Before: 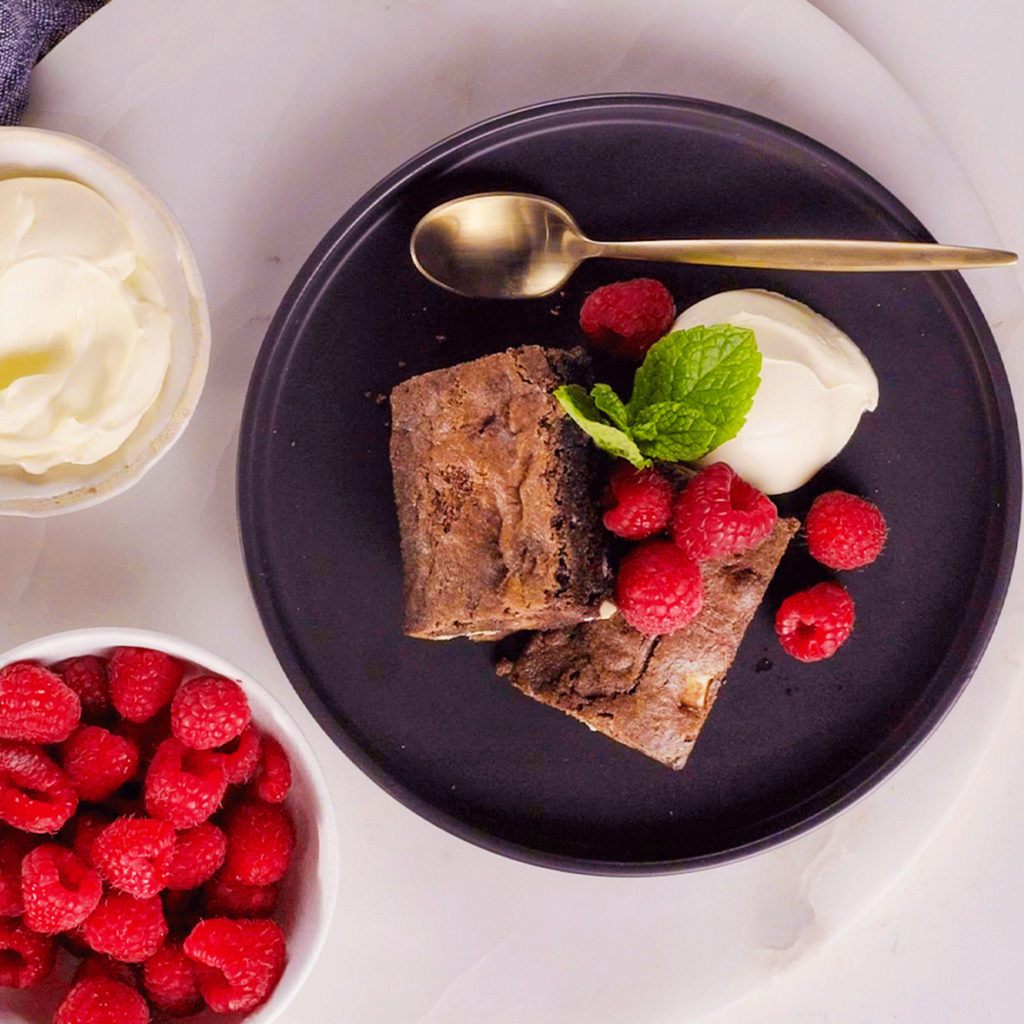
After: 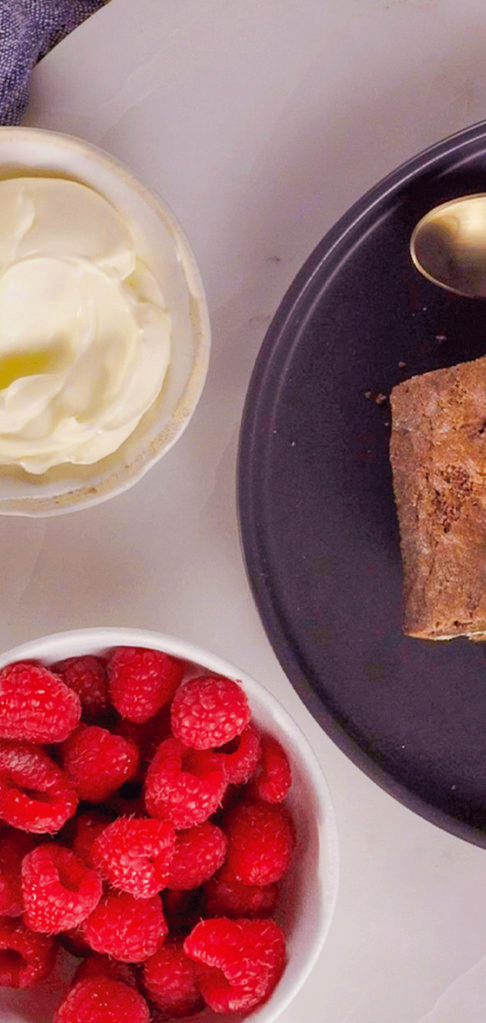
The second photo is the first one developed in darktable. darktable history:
shadows and highlights: on, module defaults
crop and rotate: left 0.004%, top 0%, right 52.438%
